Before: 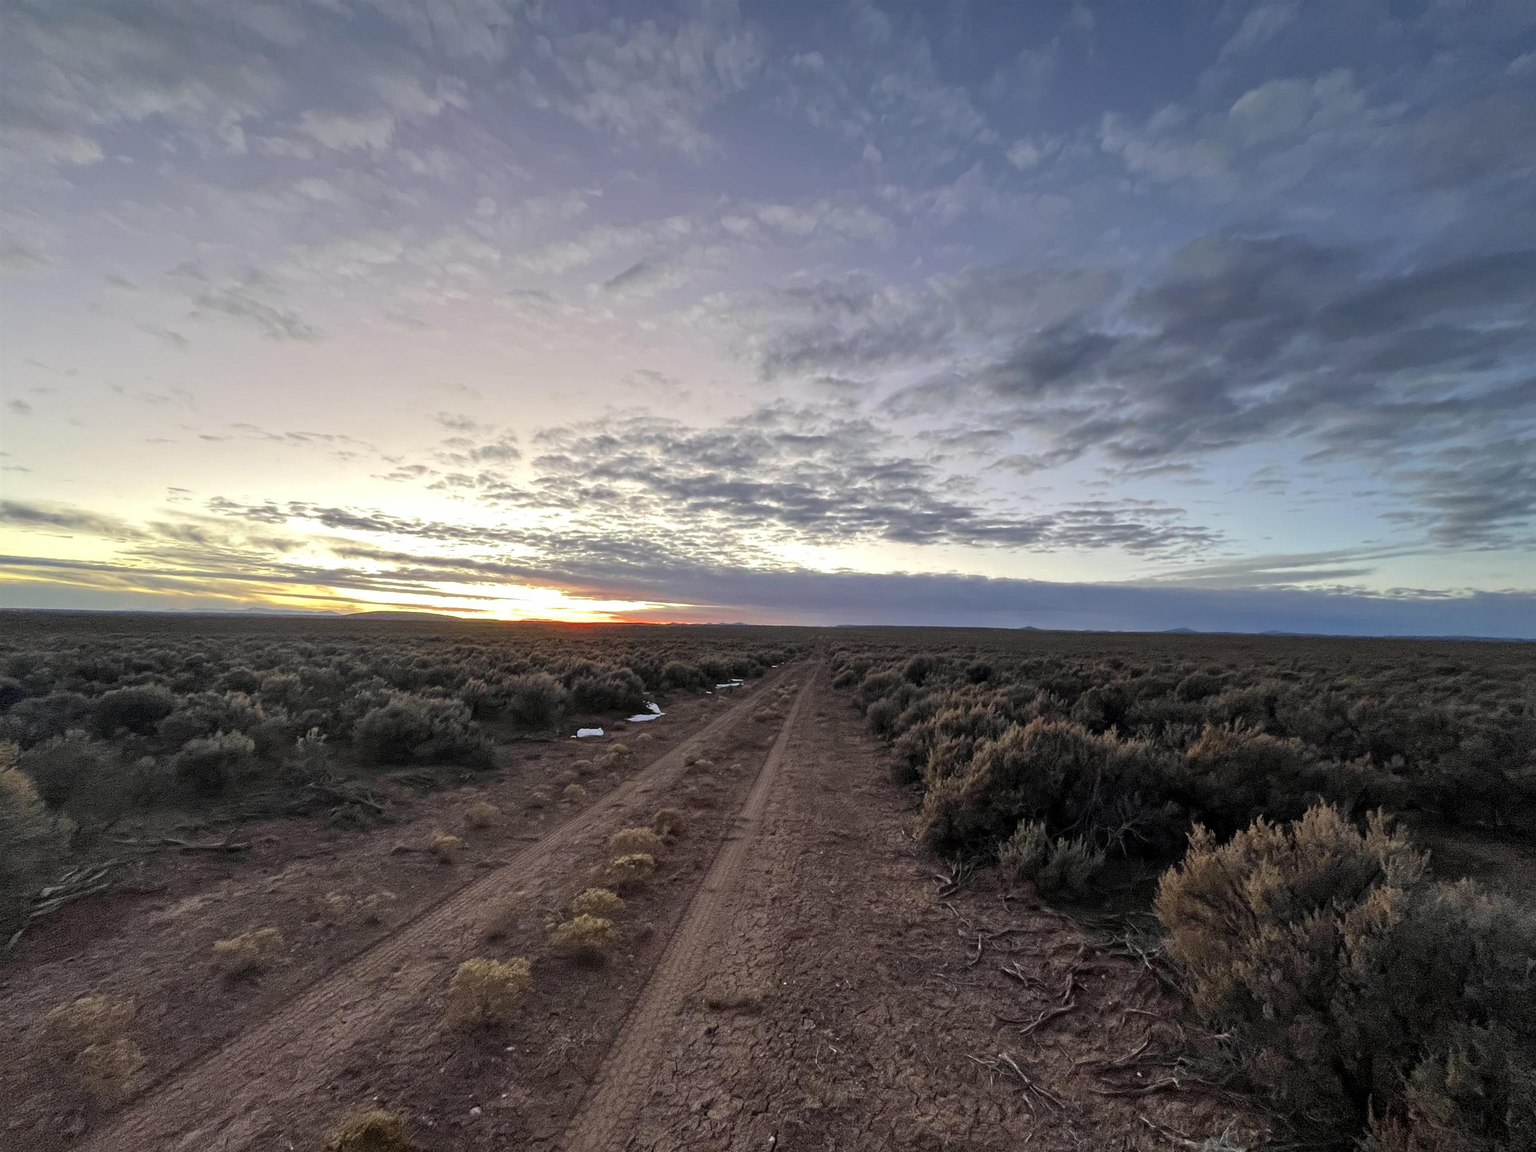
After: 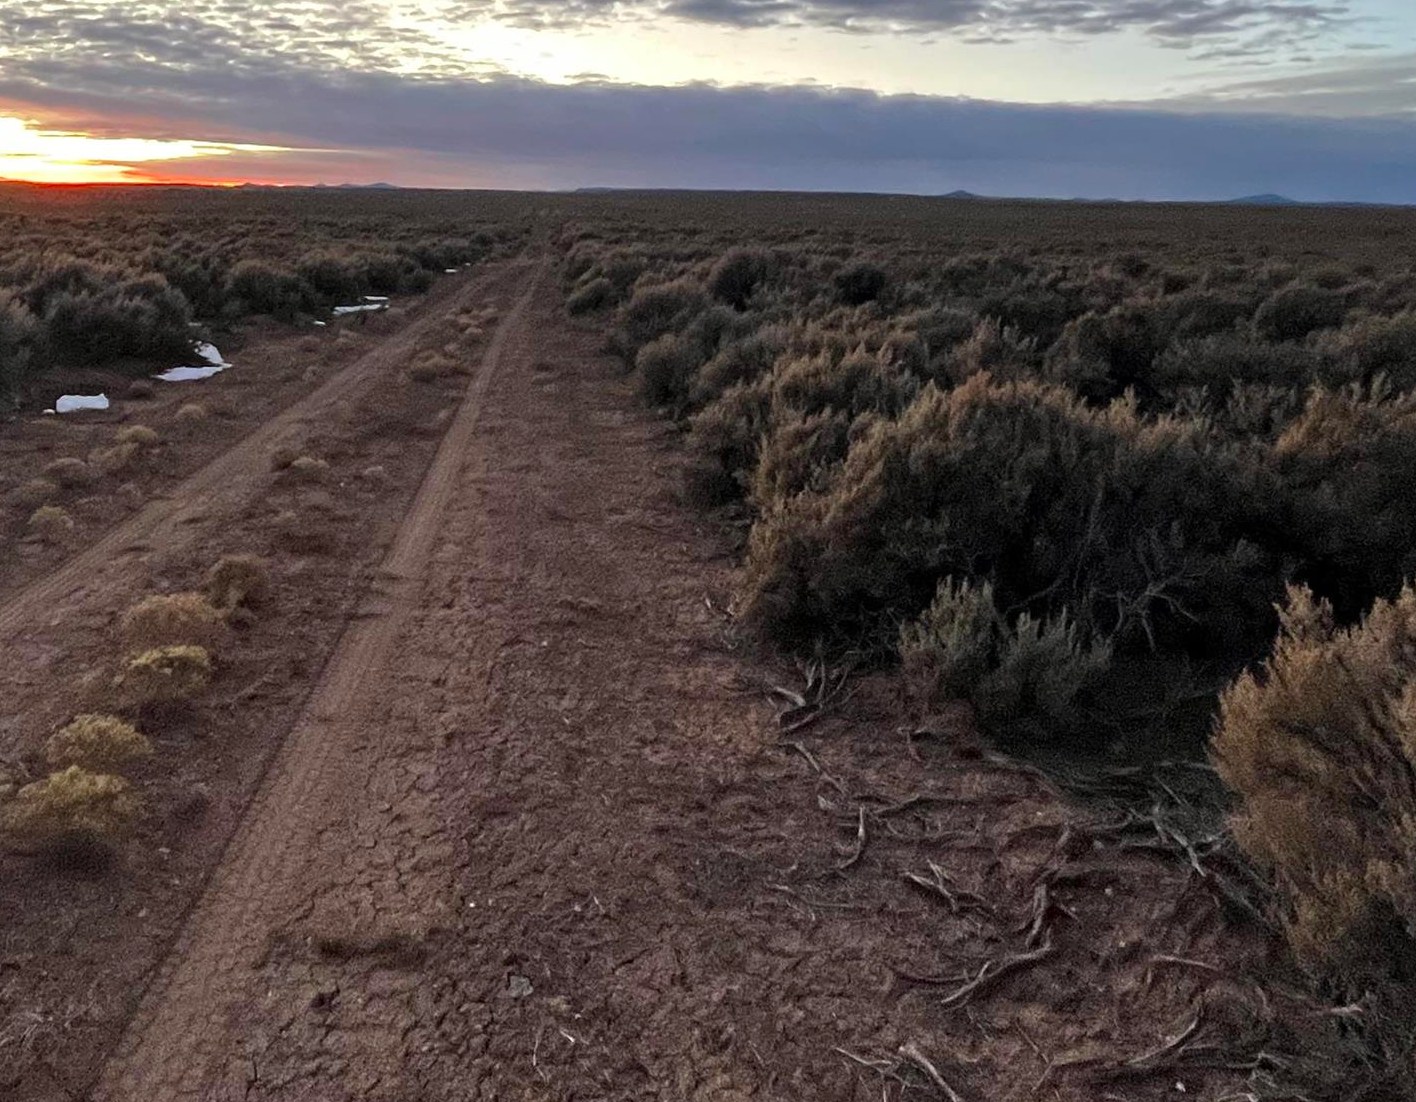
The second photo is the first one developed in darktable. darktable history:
tone equalizer: on, module defaults
crop: left 35.76%, top 46.109%, right 18.143%, bottom 6.022%
